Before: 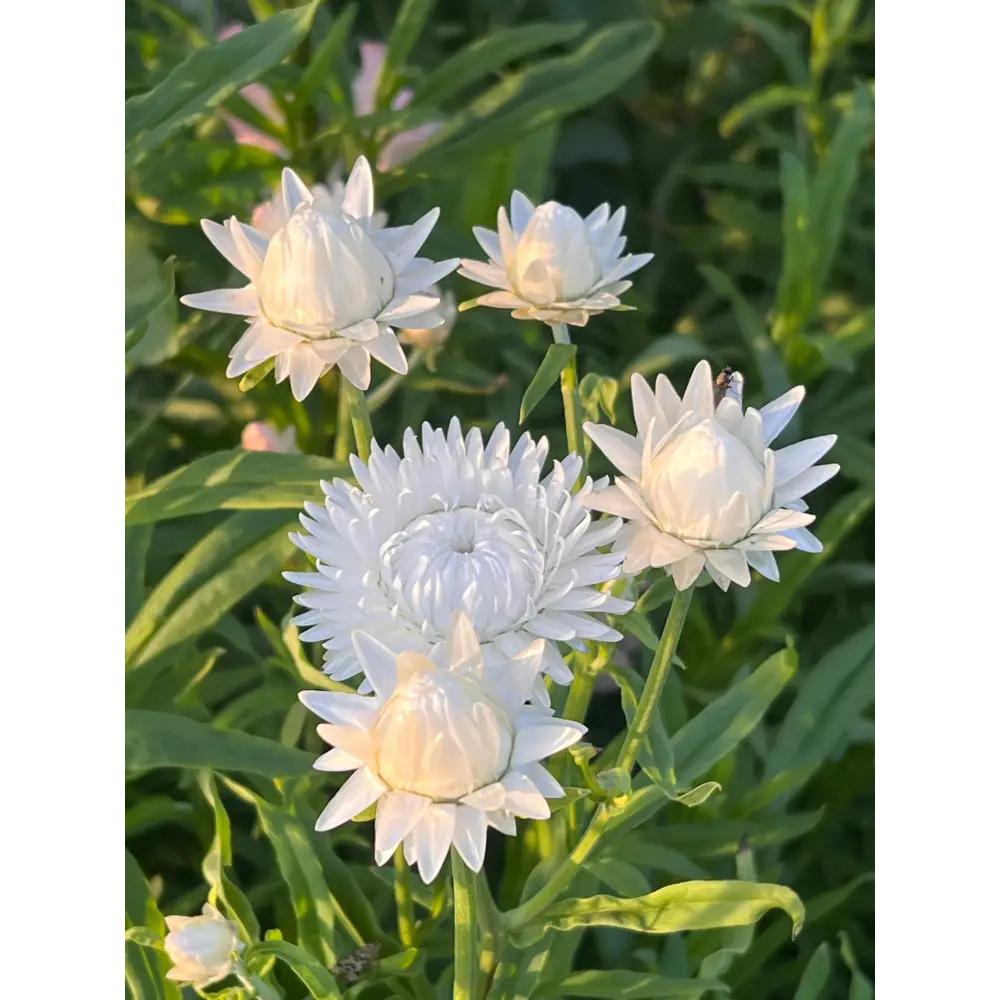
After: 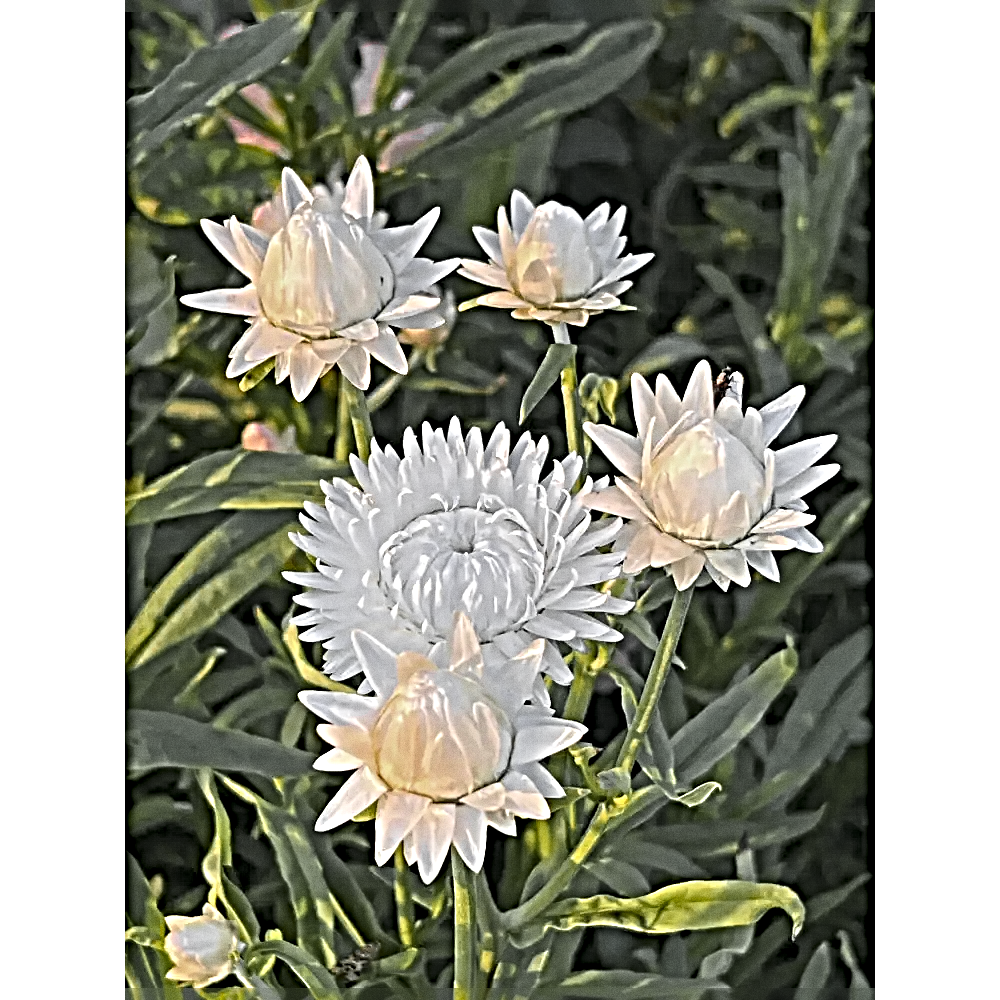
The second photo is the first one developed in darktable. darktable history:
grain: coarseness 0.09 ISO
color zones: curves: ch0 [(0.004, 0.388) (0.125, 0.392) (0.25, 0.404) (0.375, 0.5) (0.5, 0.5) (0.625, 0.5) (0.75, 0.5) (0.875, 0.5)]; ch1 [(0, 0.5) (0.125, 0.5) (0.25, 0.5) (0.375, 0.124) (0.524, 0.124) (0.645, 0.128) (0.789, 0.132) (0.914, 0.096) (0.998, 0.068)]
sharpen: radius 6.3, amount 1.8, threshold 0
